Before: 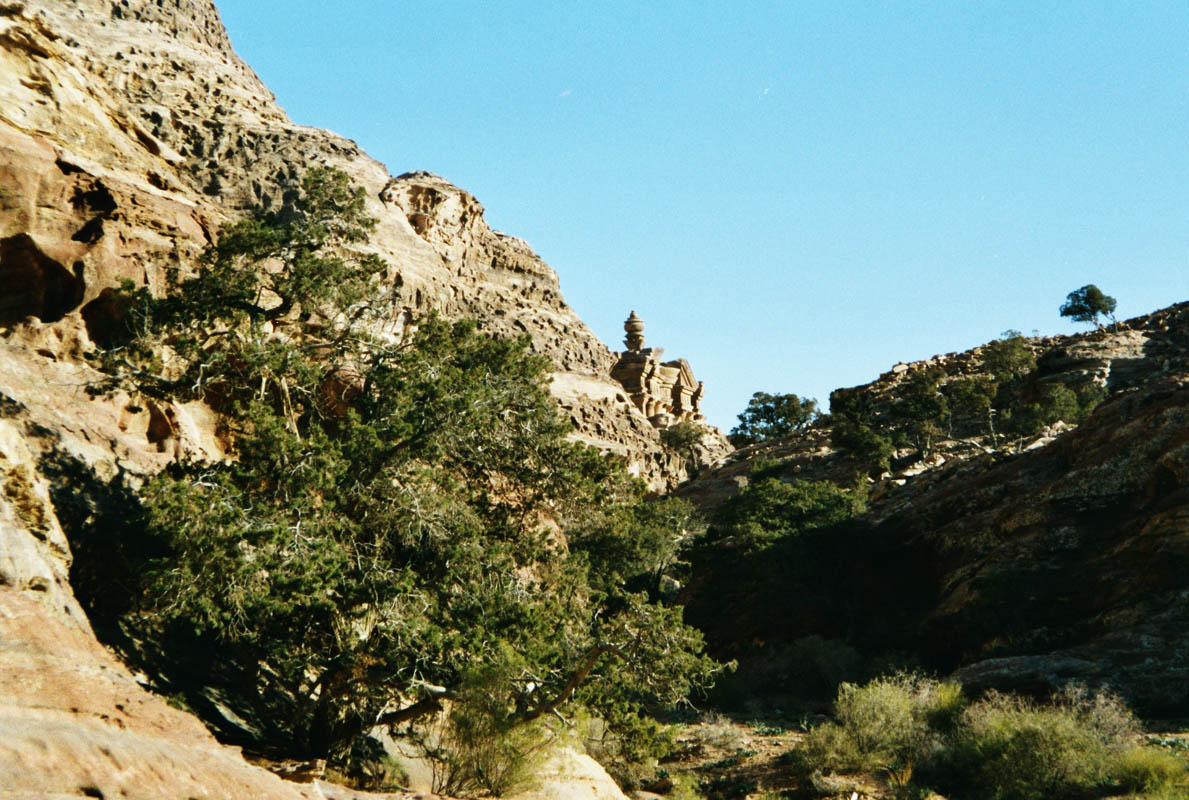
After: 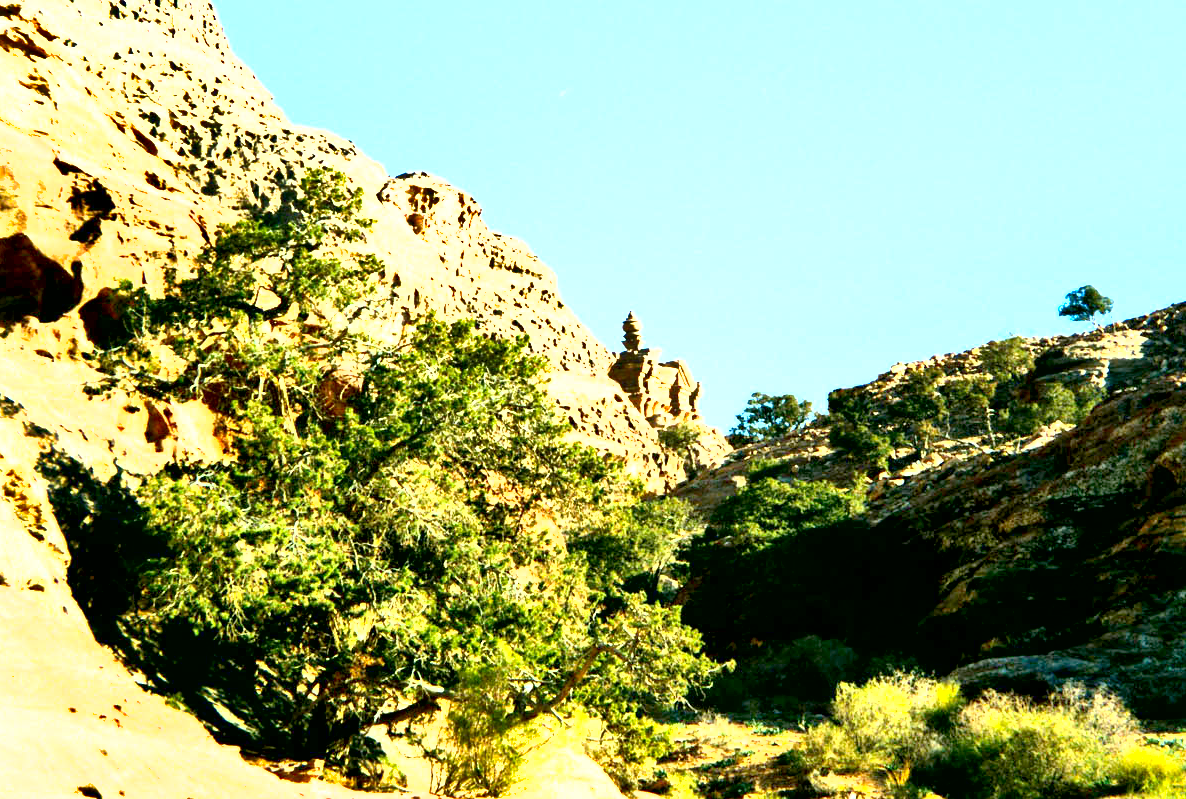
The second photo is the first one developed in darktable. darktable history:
contrast brightness saturation: contrast 0.076, saturation 0.202
exposure: black level correction 0.005, exposure 2.079 EV, compensate highlight preservation false
shadows and highlights: shadows 39.67, highlights -52.35, low approximation 0.01, soften with gaussian
crop and rotate: left 0.194%, bottom 0.001%
